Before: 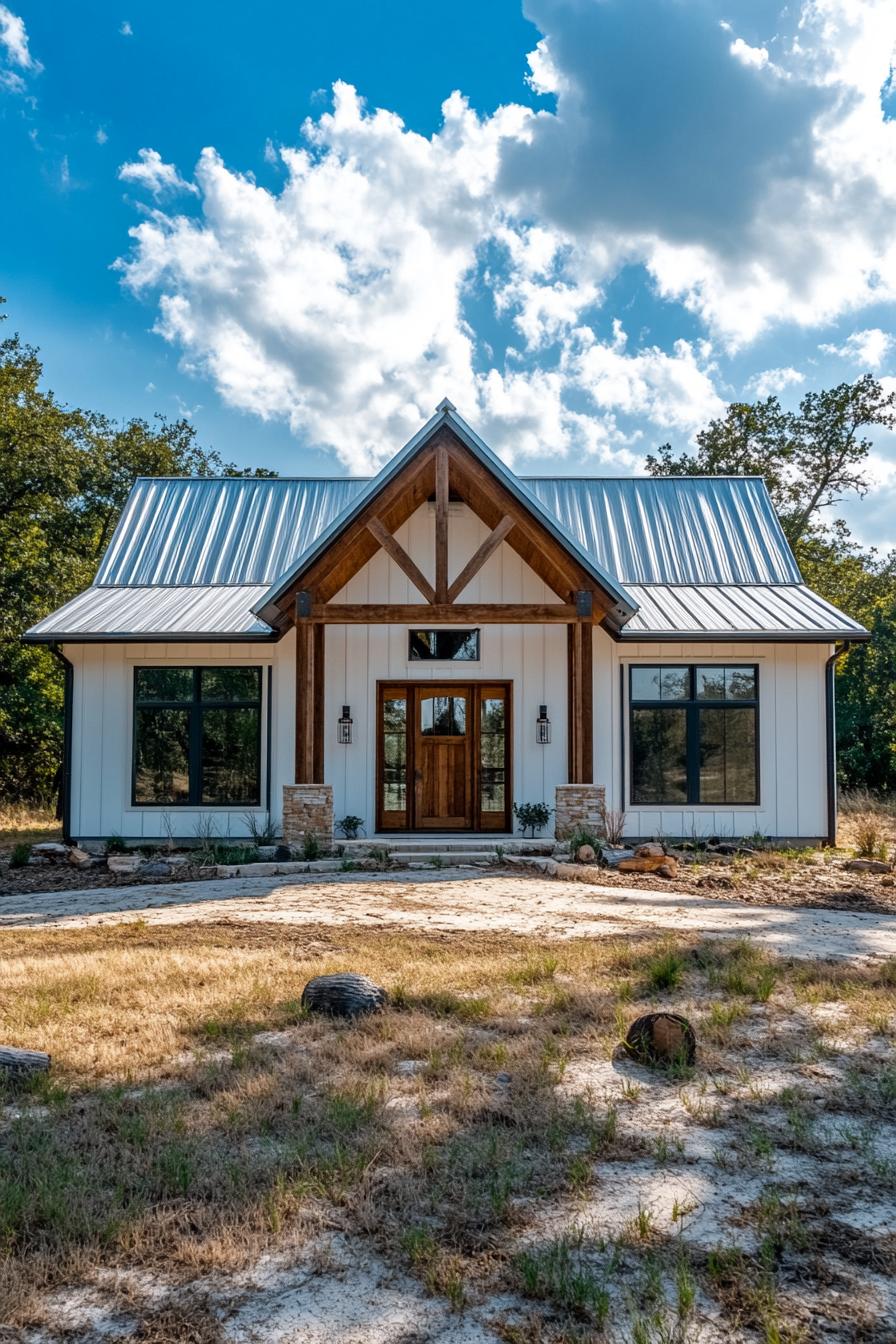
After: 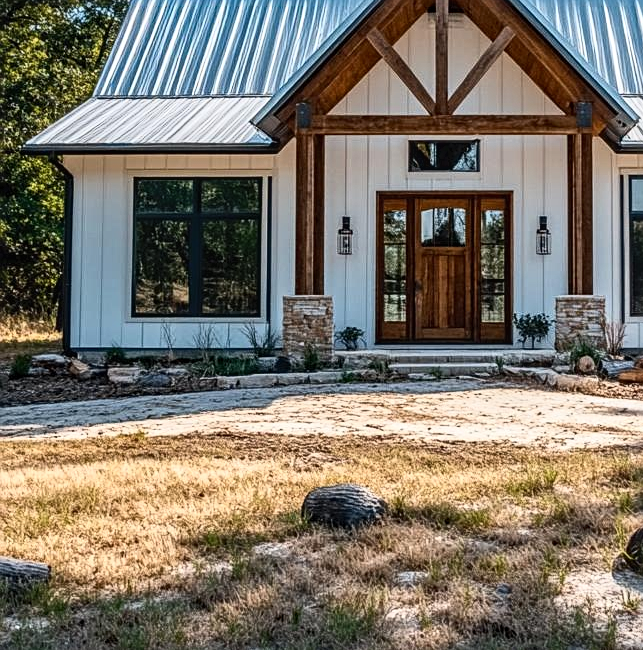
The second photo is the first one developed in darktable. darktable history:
local contrast: detail 118%
sharpen: radius 2.199, amount 0.38, threshold 0.18
tone curve: curves: ch0 [(0, 0) (0.003, 0.011) (0.011, 0.019) (0.025, 0.03) (0.044, 0.045) (0.069, 0.061) (0.1, 0.085) (0.136, 0.119) (0.177, 0.159) (0.224, 0.205) (0.277, 0.261) (0.335, 0.329) (0.399, 0.407) (0.468, 0.508) (0.543, 0.606) (0.623, 0.71) (0.709, 0.815) (0.801, 0.903) (0.898, 0.957) (1, 1)], color space Lab, independent channels, preserve colors none
crop: top 36.433%, right 28.181%, bottom 15.138%
